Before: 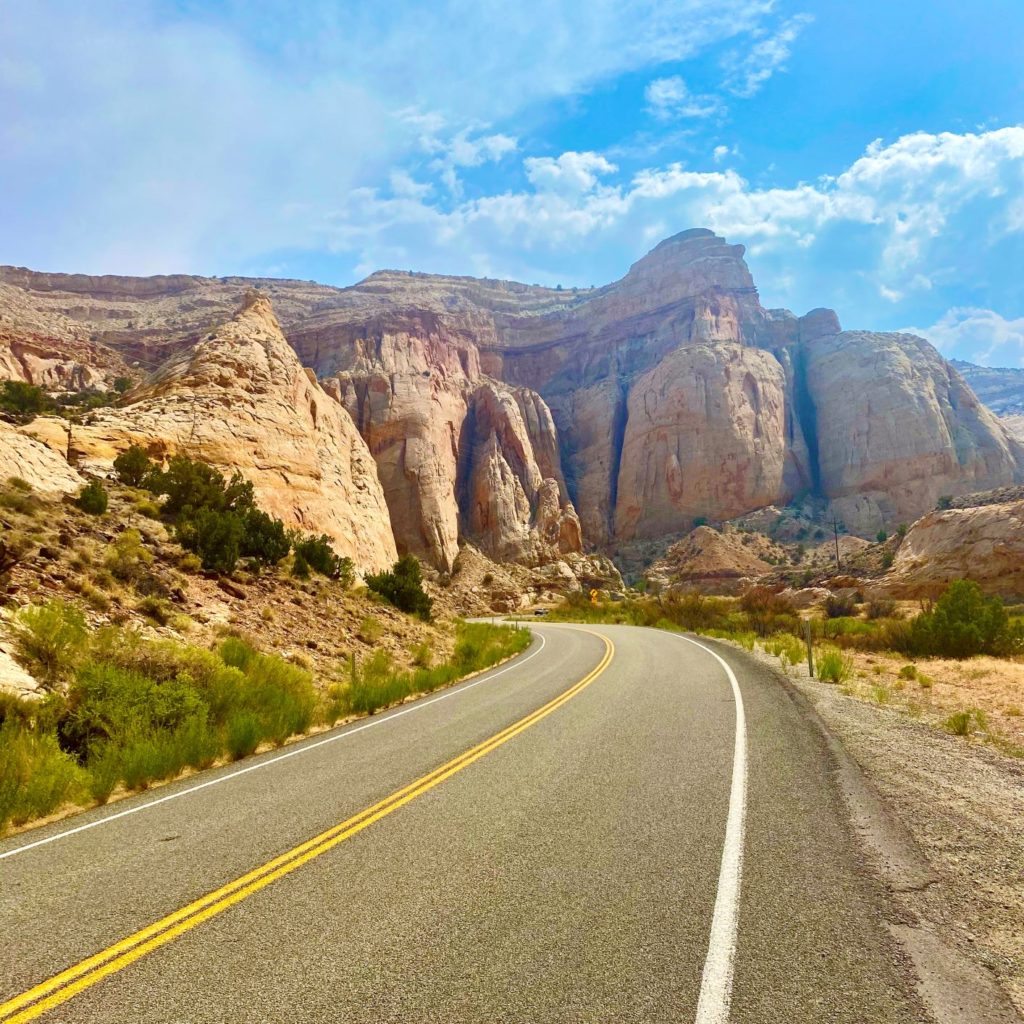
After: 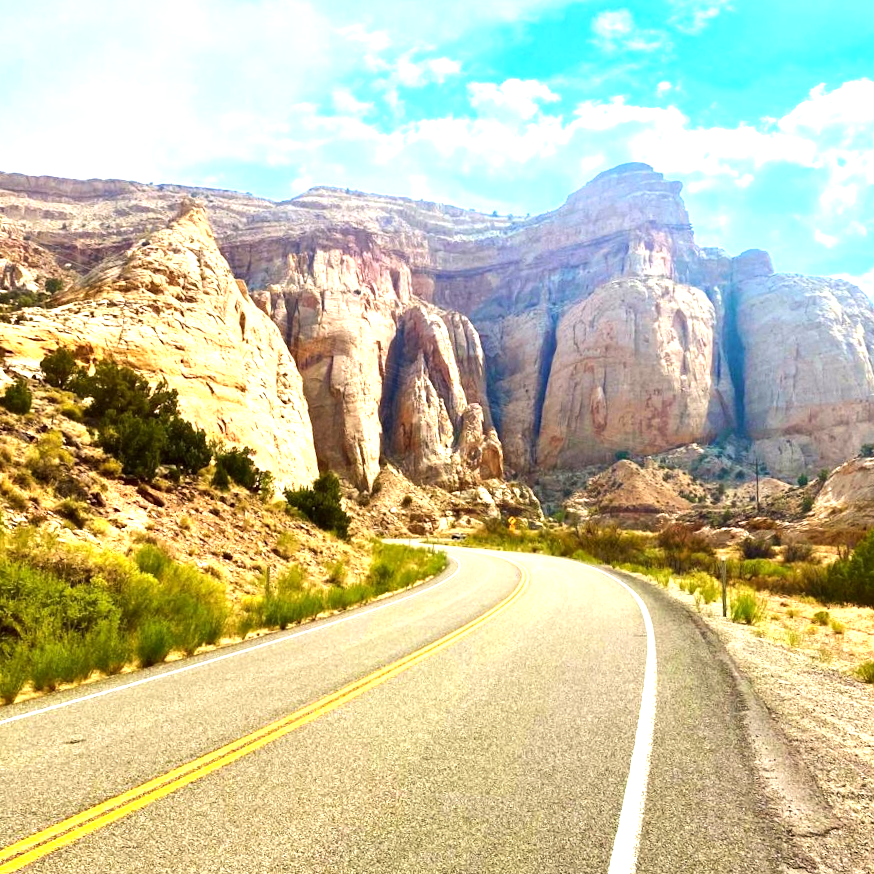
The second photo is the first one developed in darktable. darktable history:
exposure: black level correction 0.001, exposure 0.5 EV, compensate exposure bias true, compensate highlight preservation false
crop and rotate: angle -3.27°, left 5.211%, top 5.211%, right 4.607%, bottom 4.607%
tone equalizer: -8 EV -0.75 EV, -7 EV -0.7 EV, -6 EV -0.6 EV, -5 EV -0.4 EV, -3 EV 0.4 EV, -2 EV 0.6 EV, -1 EV 0.7 EV, +0 EV 0.75 EV, edges refinement/feathering 500, mask exposure compensation -1.57 EV, preserve details no
